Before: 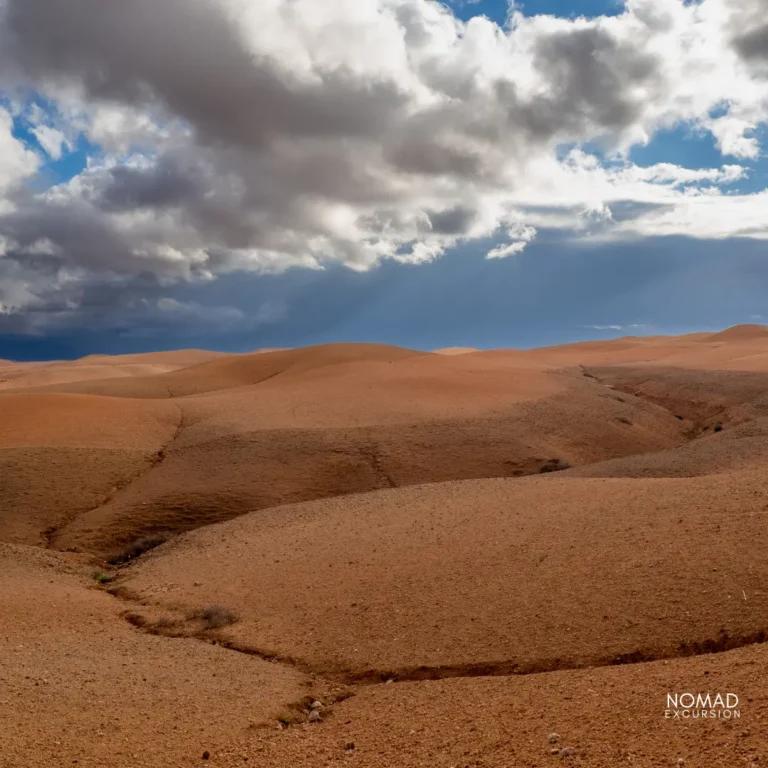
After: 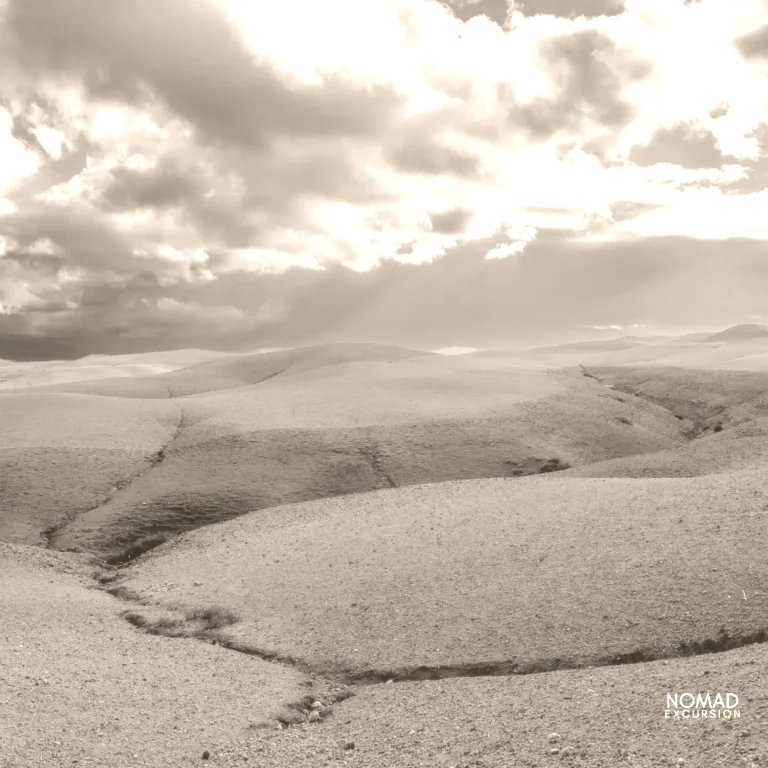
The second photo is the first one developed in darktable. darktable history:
soften: size 10%, saturation 50%, brightness 0.2 EV, mix 10%
filmic rgb: black relative exposure -7.65 EV, white relative exposure 4.56 EV, hardness 3.61
local contrast: shadows 94%
colorize: hue 34.49°, saturation 35.33%, source mix 100%, version 1
